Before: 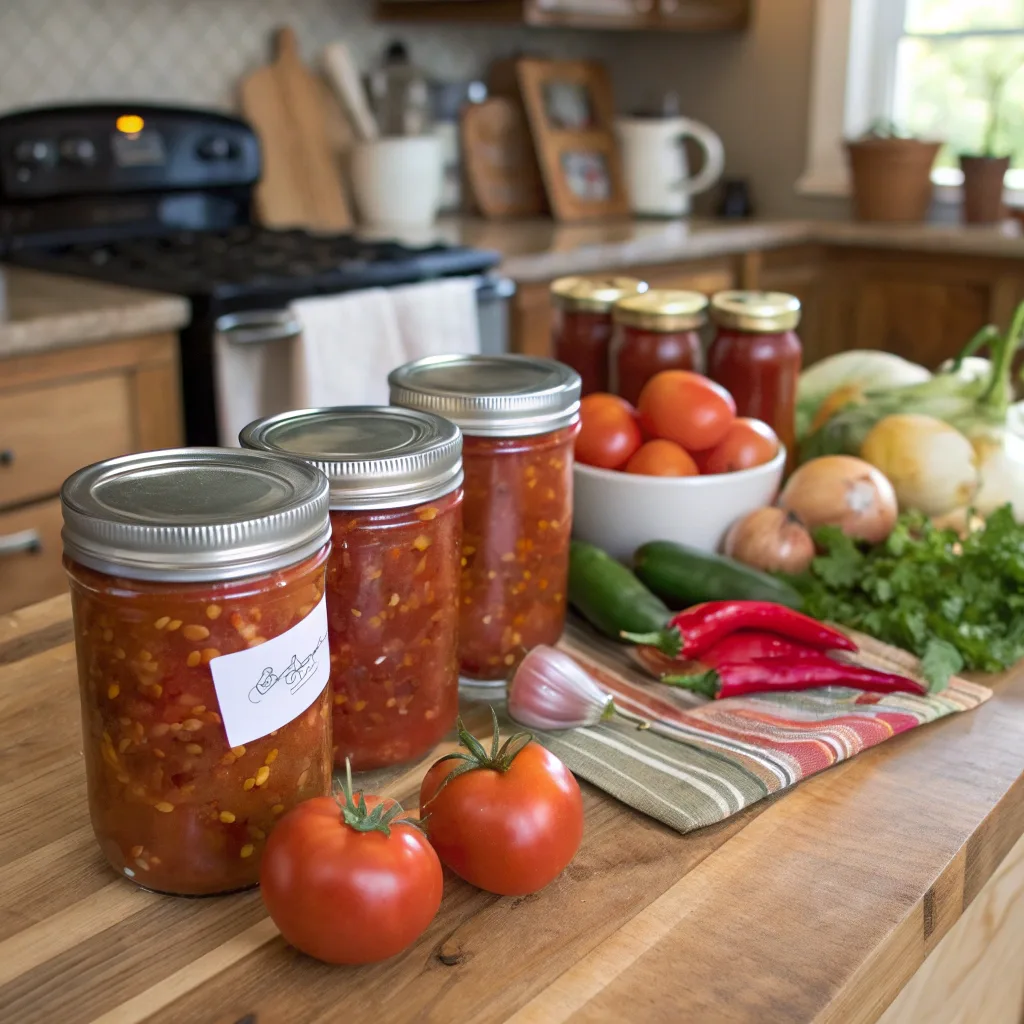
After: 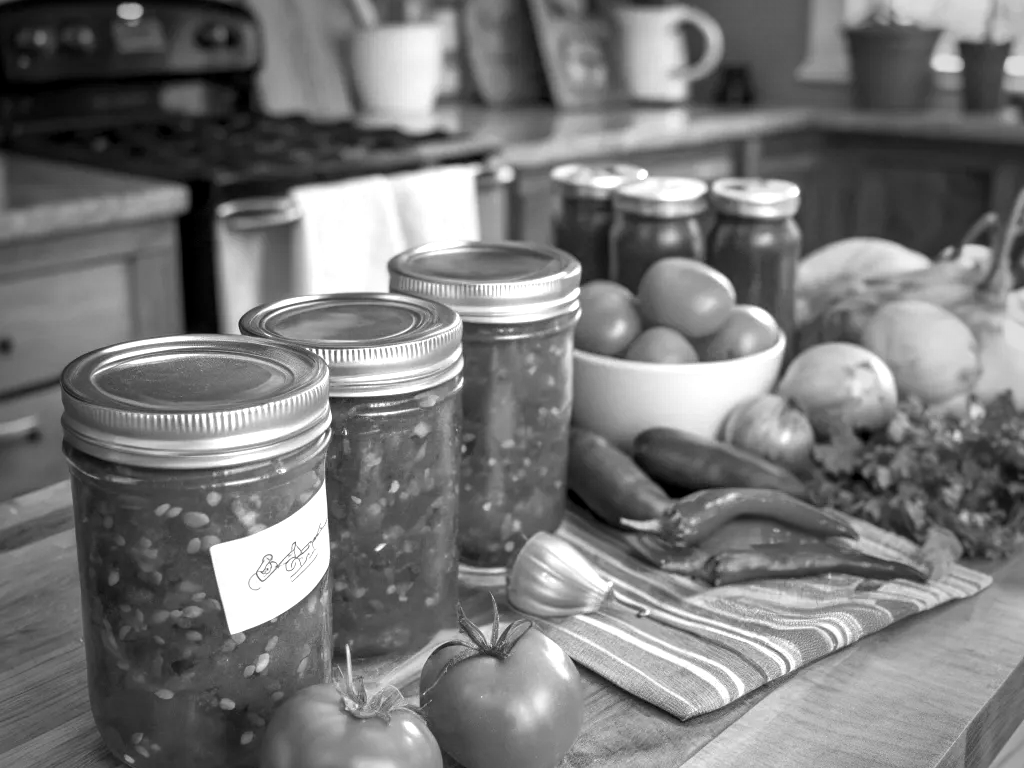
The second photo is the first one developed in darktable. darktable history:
contrast brightness saturation: saturation -0.05
crop: top 11.038%, bottom 13.962%
local contrast: on, module defaults
exposure: black level correction 0.001, exposure 0.5 EV, compensate exposure bias true, compensate highlight preservation false
monochrome: a 32, b 64, size 2.3, highlights 1
white balance: red 0.983, blue 1.036
vignetting: fall-off start 64.63%, center (-0.034, 0.148), width/height ratio 0.881
